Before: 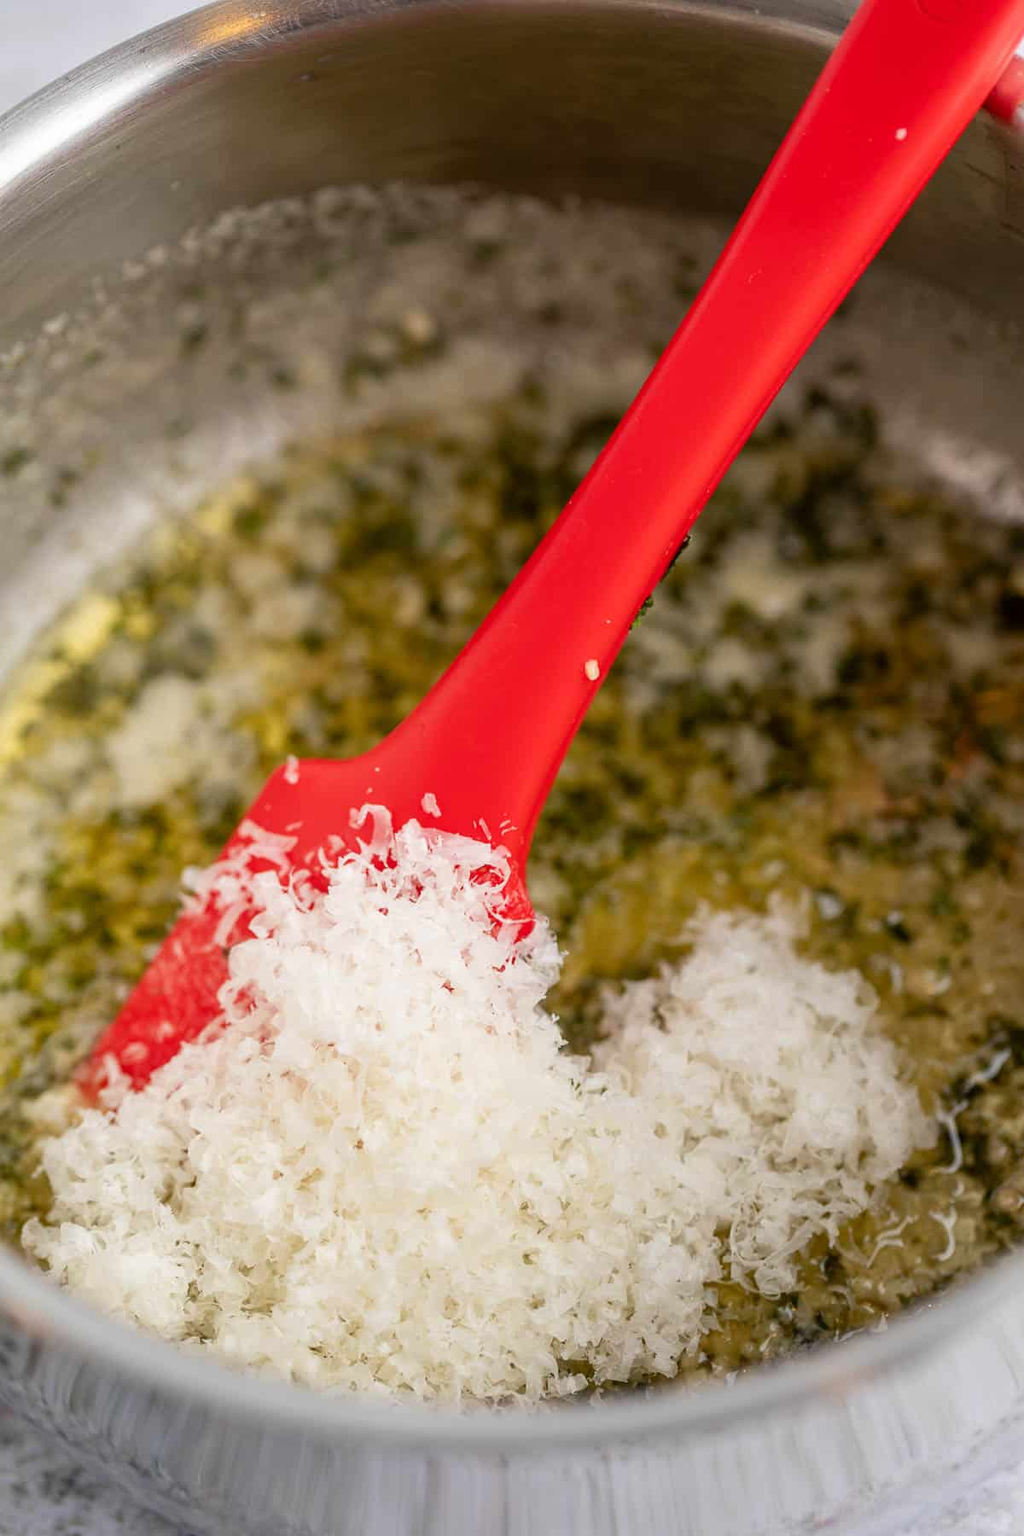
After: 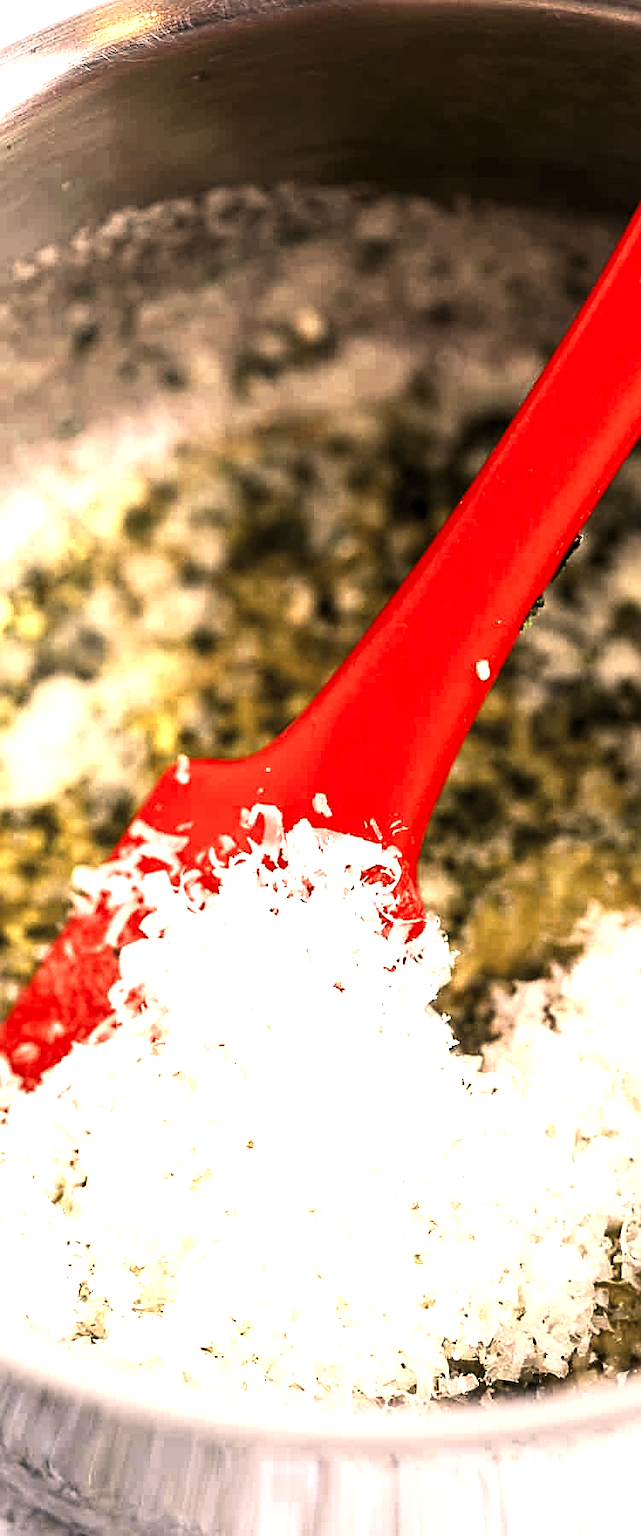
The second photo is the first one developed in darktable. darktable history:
color zones: curves: ch0 [(0, 0.5) (0.125, 0.4) (0.25, 0.5) (0.375, 0.4) (0.5, 0.4) (0.625, 0.35) (0.75, 0.35) (0.875, 0.5)]; ch1 [(0, 0.35) (0.125, 0.45) (0.25, 0.35) (0.375, 0.35) (0.5, 0.35) (0.625, 0.35) (0.75, 0.45) (0.875, 0.35)]; ch2 [(0, 0.6) (0.125, 0.5) (0.25, 0.5) (0.375, 0.6) (0.5, 0.6) (0.625, 0.5) (0.75, 0.5) (0.875, 0.5)]
crop: left 10.72%, right 26.571%
sharpen: on, module defaults
levels: levels [0.044, 0.475, 0.791]
tone equalizer: -8 EV -0.456 EV, -7 EV -0.387 EV, -6 EV -0.33 EV, -5 EV -0.253 EV, -3 EV 0.248 EV, -2 EV 0.335 EV, -1 EV 0.376 EV, +0 EV 0.419 EV, edges refinement/feathering 500, mask exposure compensation -1.57 EV, preserve details no
base curve: curves: ch0 [(0, 0) (0.088, 0.125) (0.176, 0.251) (0.354, 0.501) (0.613, 0.749) (1, 0.877)], preserve colors none
color correction: highlights a* 11.59, highlights b* 11.76
